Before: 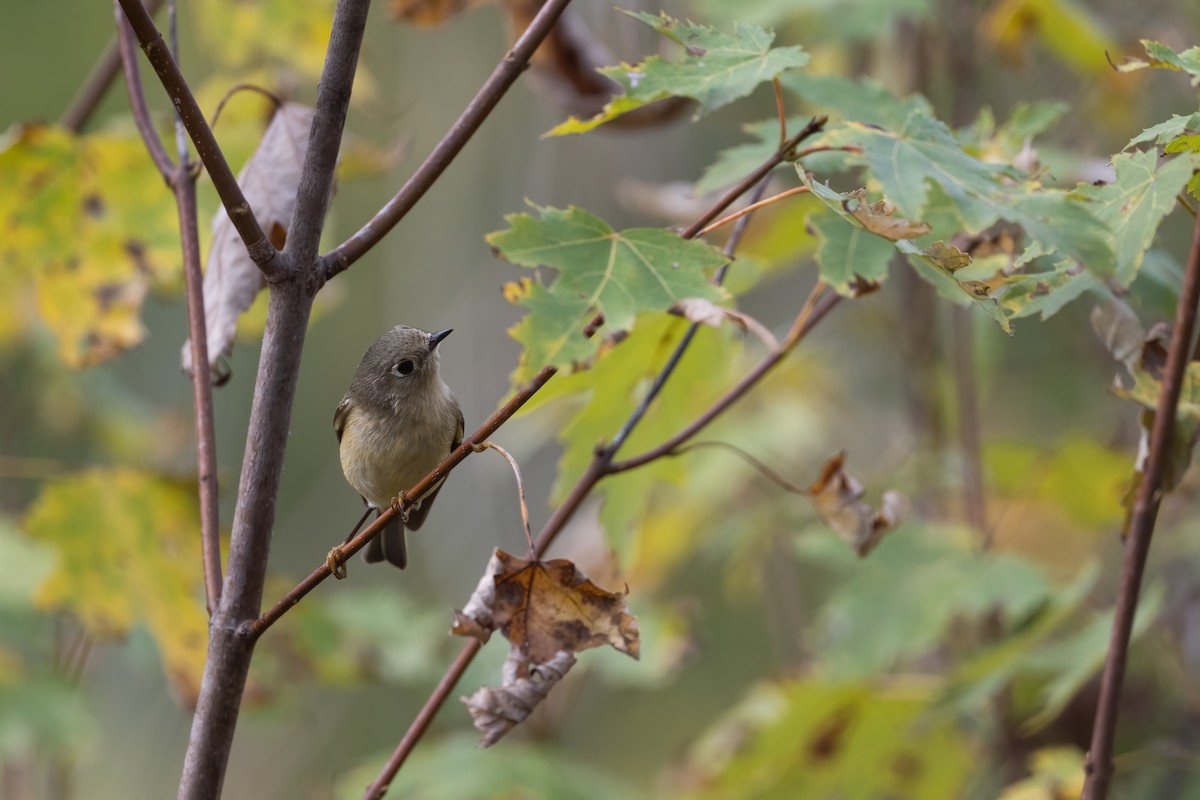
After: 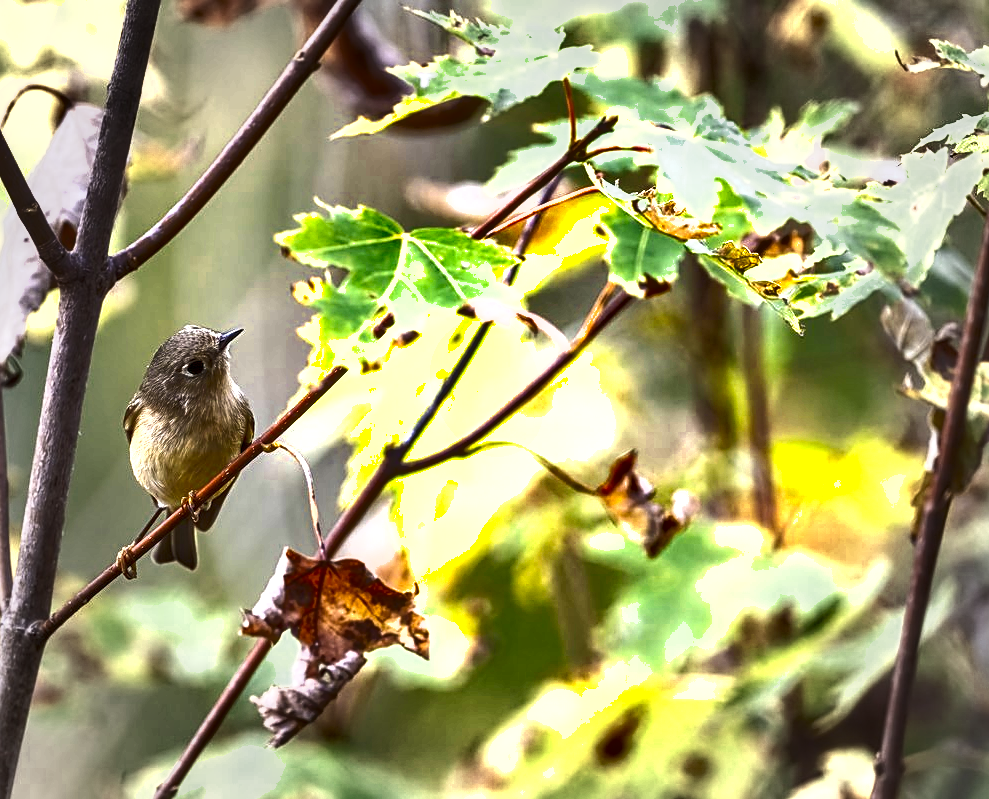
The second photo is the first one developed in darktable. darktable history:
sharpen: on, module defaults
vignetting: fall-off start 65.86%, fall-off radius 39.79%, brightness -0.269, automatic ratio true, width/height ratio 0.669
color correction: highlights b* -0.058, saturation 1.1
shadows and highlights: shadows 81.24, white point adjustment -9.02, highlights -61.38, soften with gaussian
local contrast: on, module defaults
crop: left 17.559%, bottom 0.017%
color zones: curves: ch0 [(0, 0.485) (0.178, 0.476) (0.261, 0.623) (0.411, 0.403) (0.708, 0.603) (0.934, 0.412)]; ch1 [(0.003, 0.485) (0.149, 0.496) (0.229, 0.584) (0.326, 0.551) (0.484, 0.262) (0.757, 0.643)]
exposure: black level correction 0.001, exposure 1.988 EV, compensate highlight preservation false
